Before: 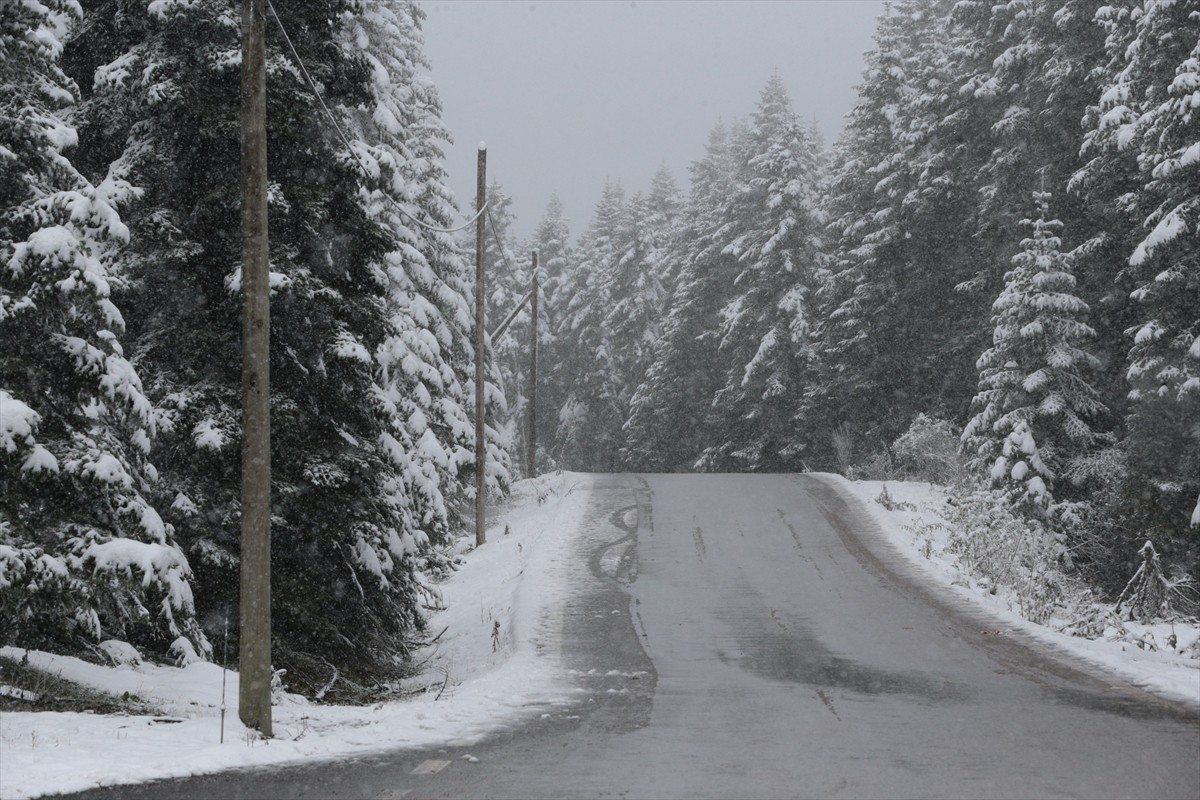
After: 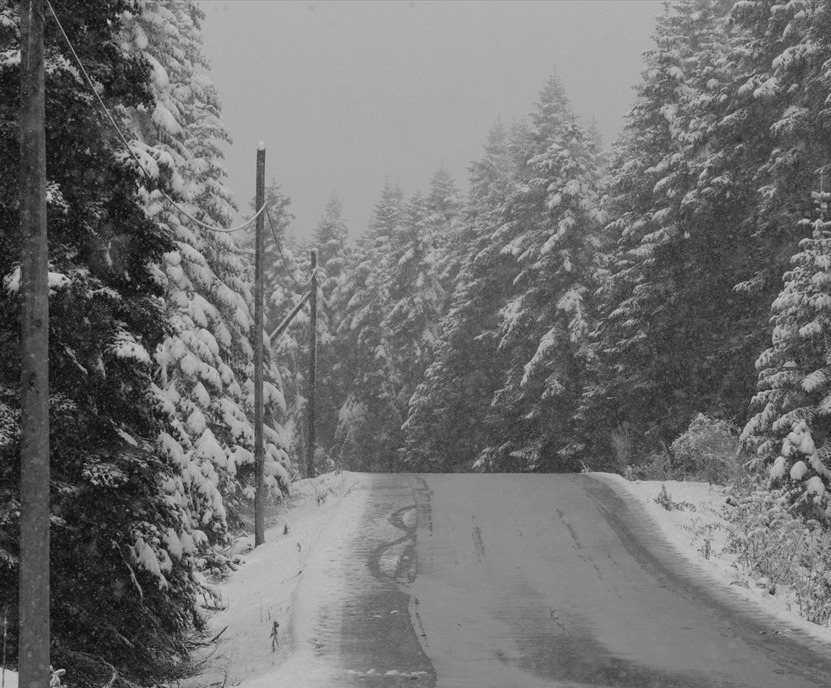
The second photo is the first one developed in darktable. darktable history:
monochrome: a -6.99, b 35.61, size 1.4
color calibration: illuminant as shot in camera, adaptation linear Bradford (ICC v4), x 0.406, y 0.405, temperature 3570.35 K, saturation algorithm version 1 (2020)
crop: left 18.479%, right 12.2%, bottom 13.971%
